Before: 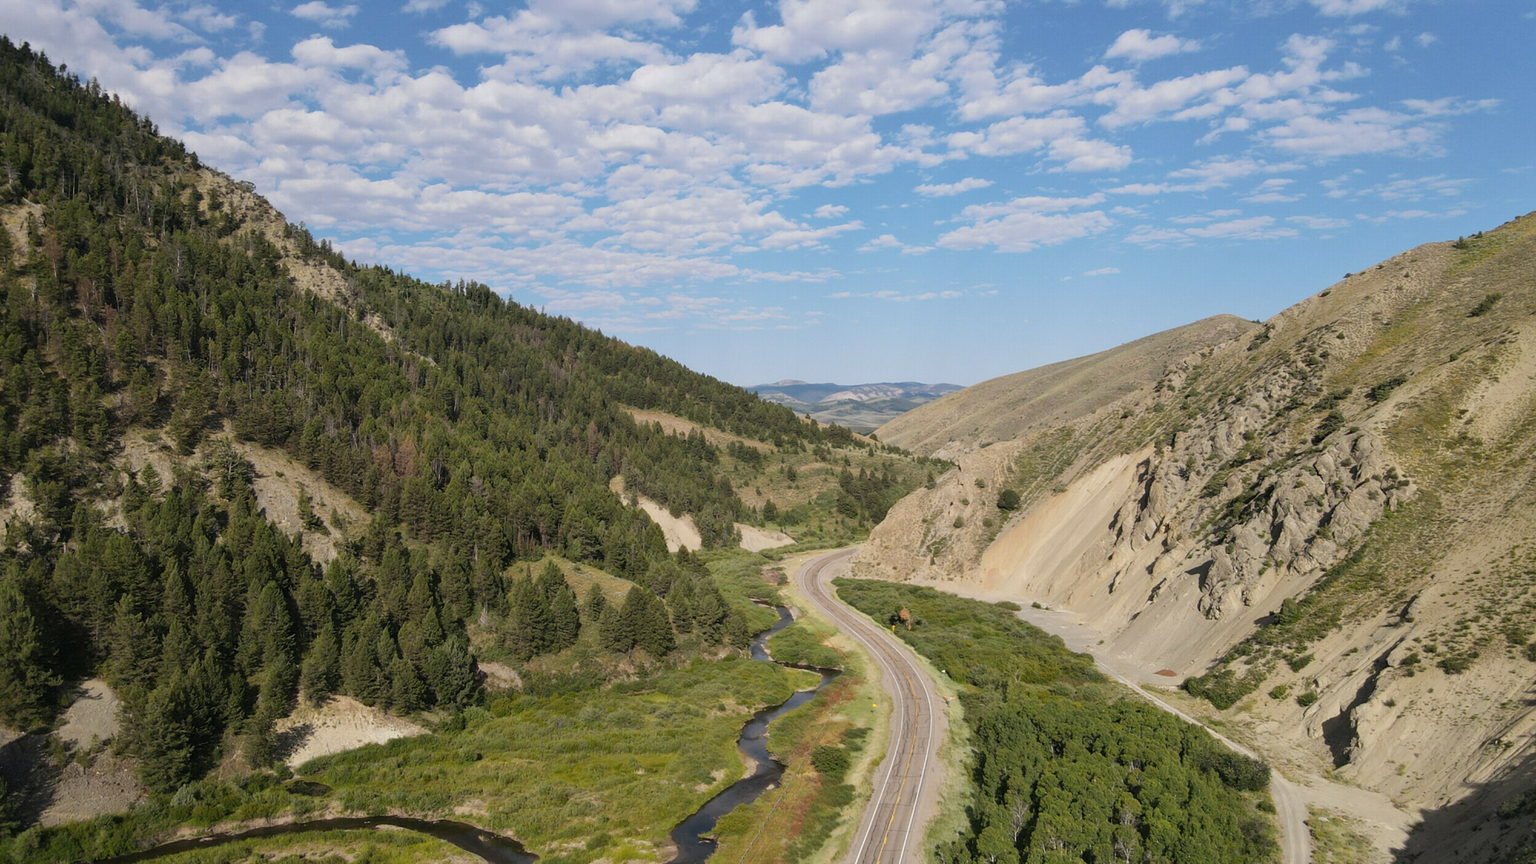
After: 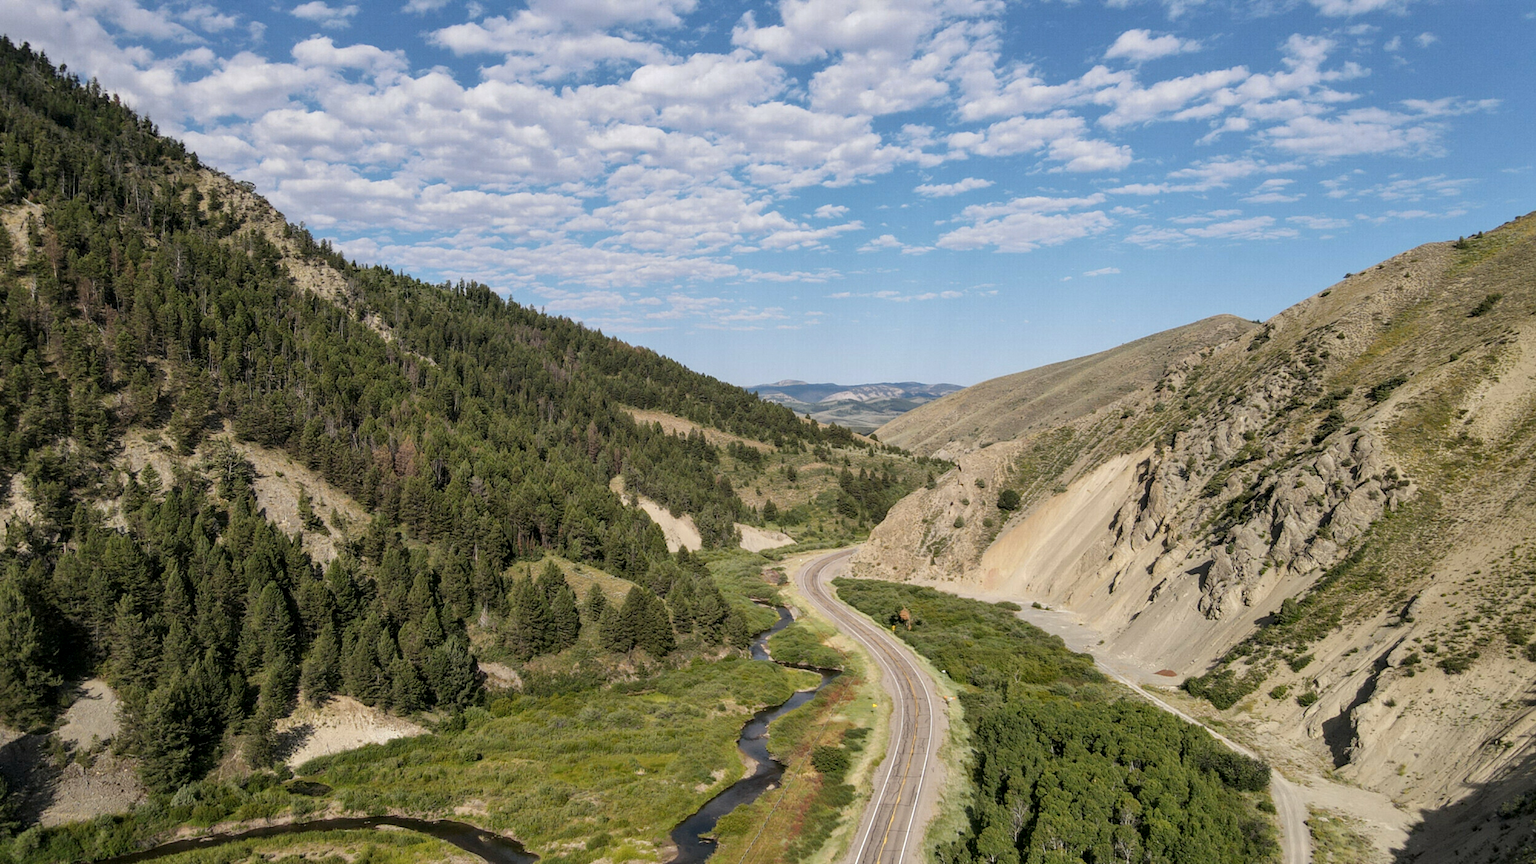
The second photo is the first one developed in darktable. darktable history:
shadows and highlights: radius 125.46, shadows 30.51, highlights -30.51, low approximation 0.01, soften with gaussian
local contrast: detail 130%
